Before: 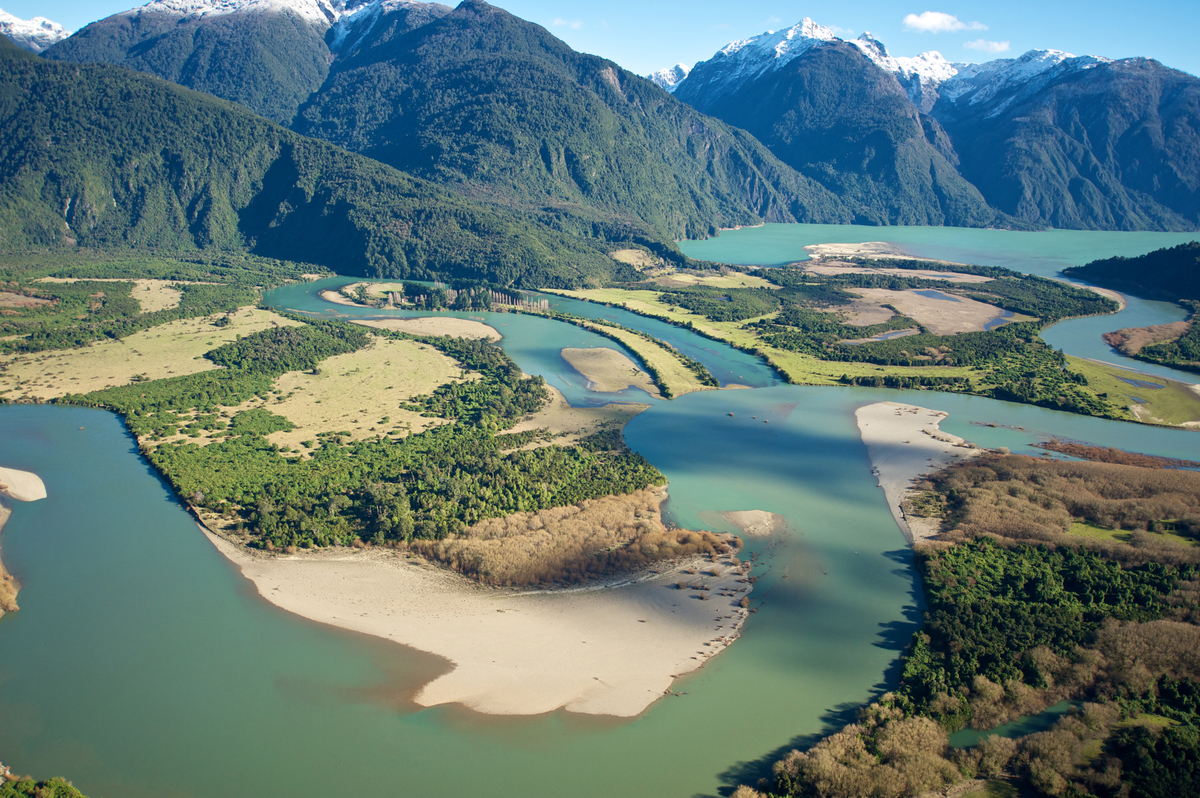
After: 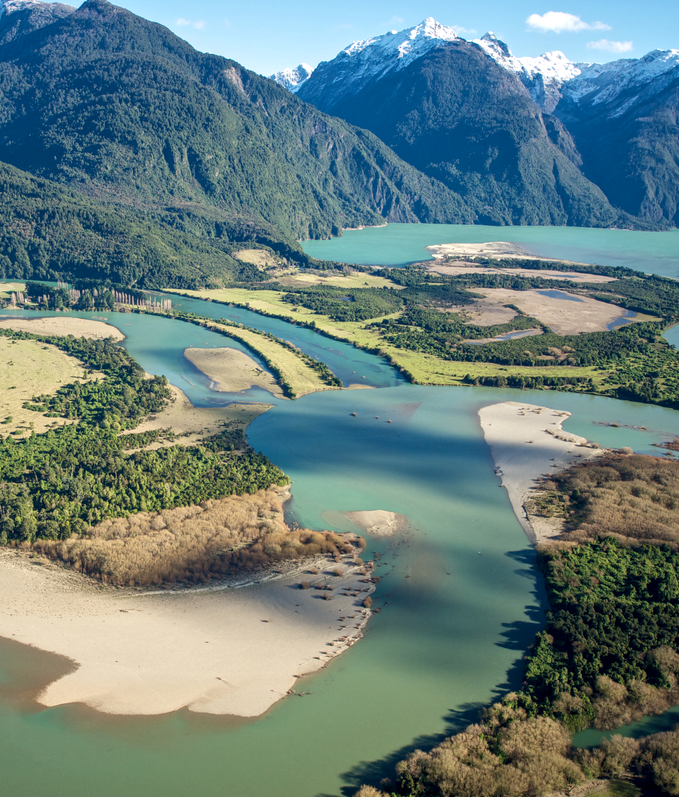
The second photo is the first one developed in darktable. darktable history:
crop: left 31.458%, top 0%, right 11.876%
local contrast: on, module defaults
